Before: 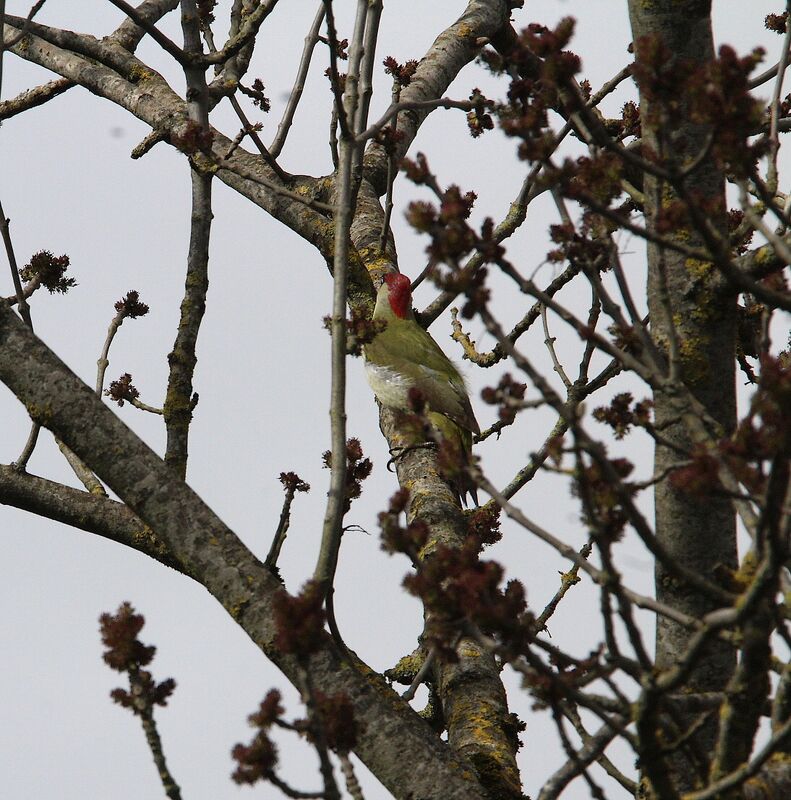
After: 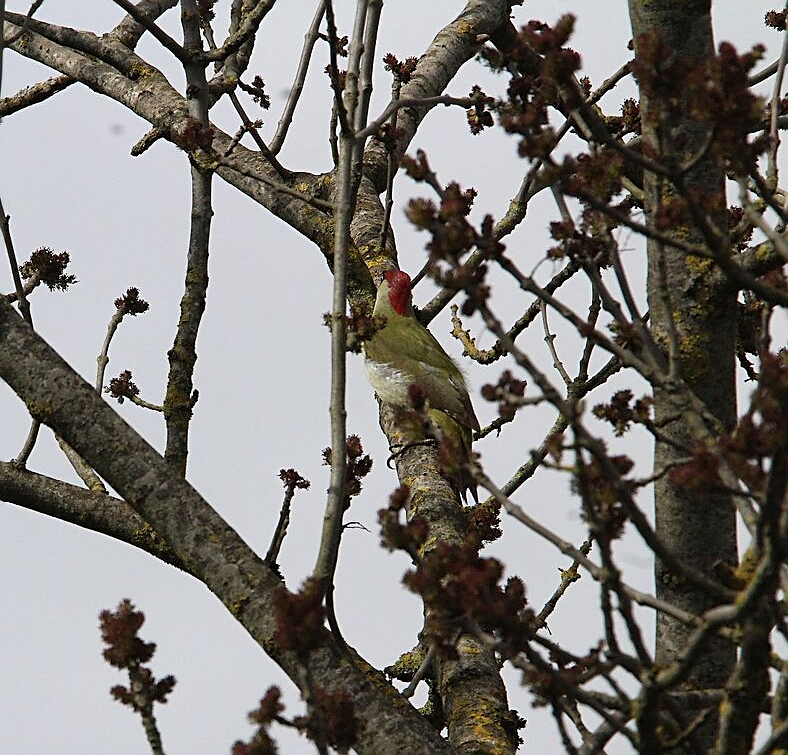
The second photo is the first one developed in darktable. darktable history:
sharpen: on, module defaults
crop: top 0.451%, right 0.263%, bottom 5.097%
